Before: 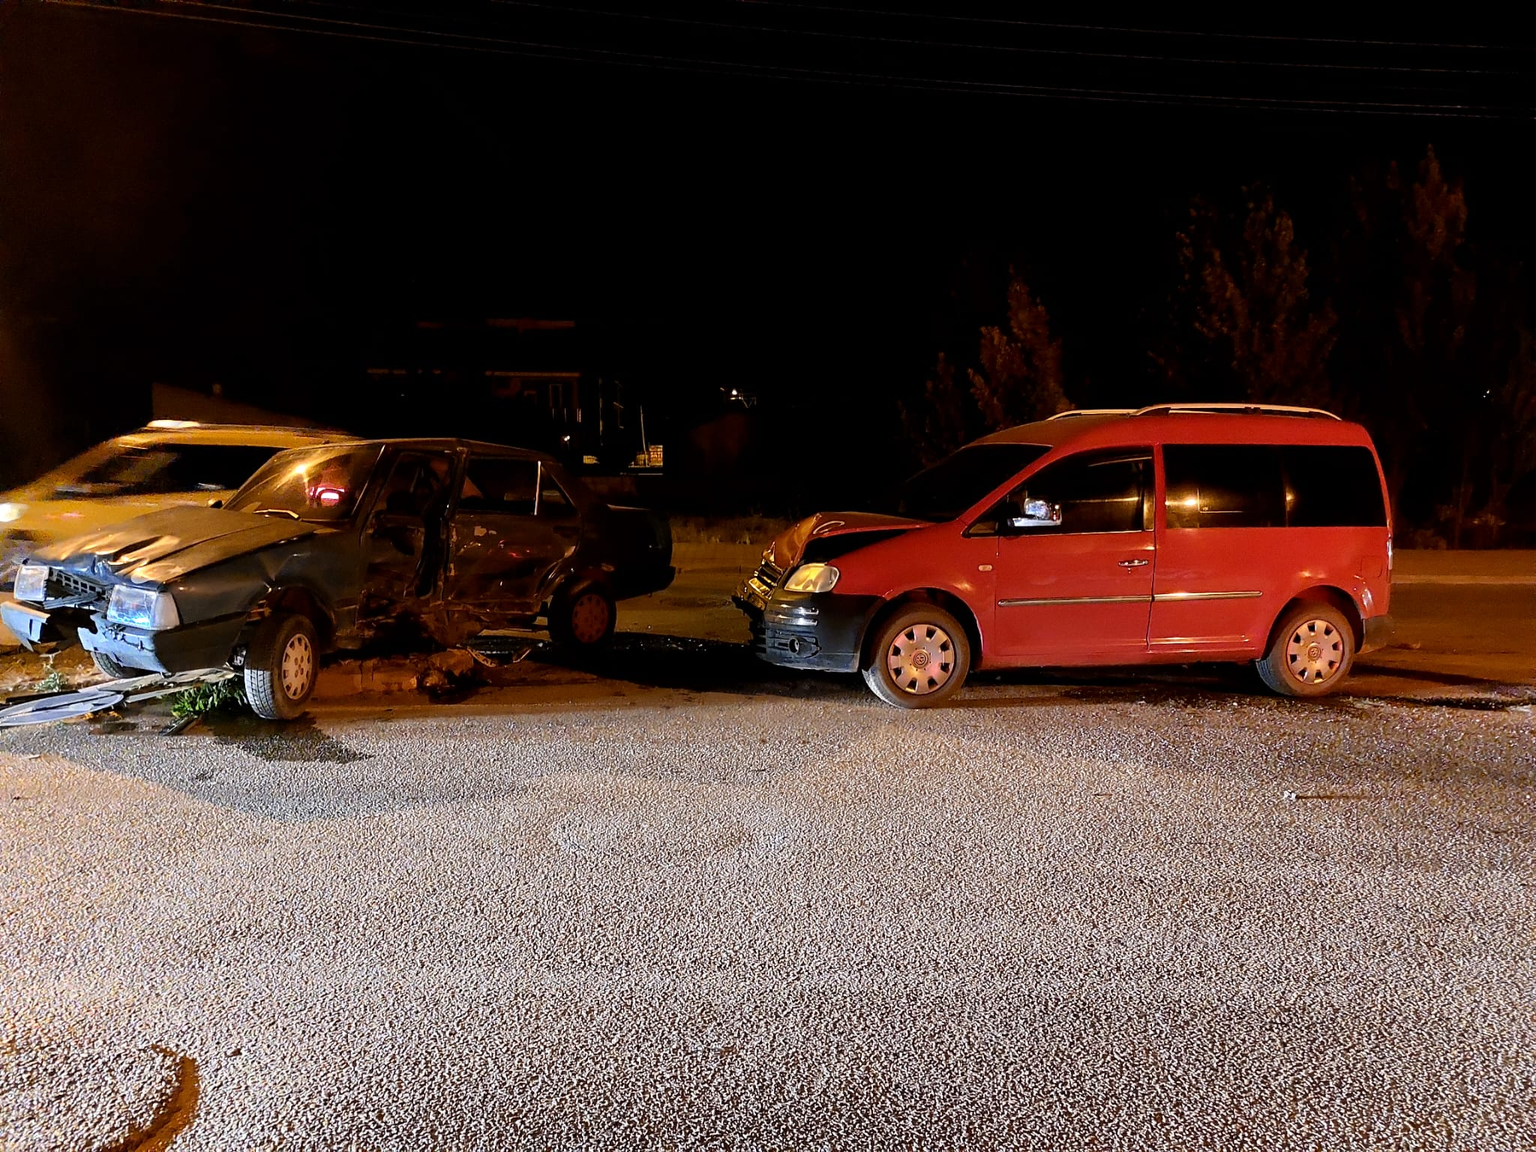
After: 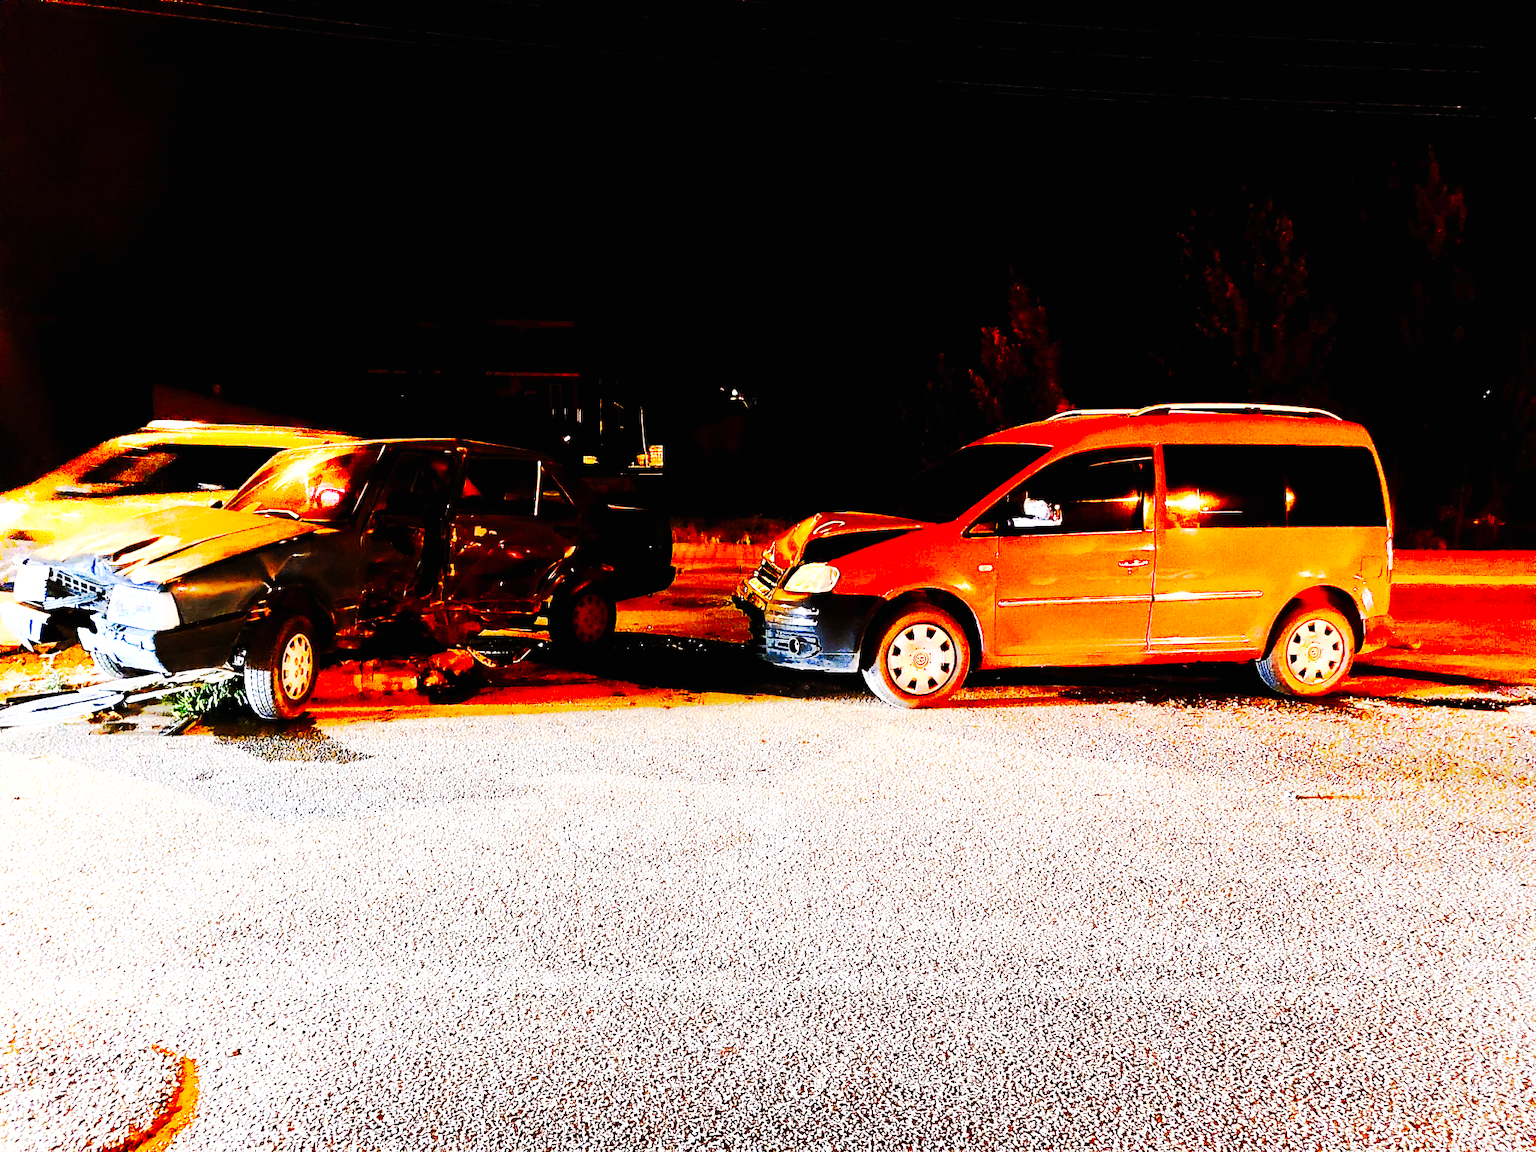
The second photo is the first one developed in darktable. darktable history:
base curve: curves: ch0 [(0, 0) (0.007, 0.004) (0.027, 0.03) (0.046, 0.07) (0.207, 0.54) (0.442, 0.872) (0.673, 0.972) (1, 1)], preserve colors none
exposure: exposure 1.2 EV, compensate highlight preservation false
tone curve: curves: ch0 [(0, 0) (0.003, 0.006) (0.011, 0.006) (0.025, 0.008) (0.044, 0.014) (0.069, 0.02) (0.1, 0.025) (0.136, 0.037) (0.177, 0.053) (0.224, 0.086) (0.277, 0.13) (0.335, 0.189) (0.399, 0.253) (0.468, 0.375) (0.543, 0.521) (0.623, 0.671) (0.709, 0.789) (0.801, 0.841) (0.898, 0.889) (1, 1)], preserve colors none
